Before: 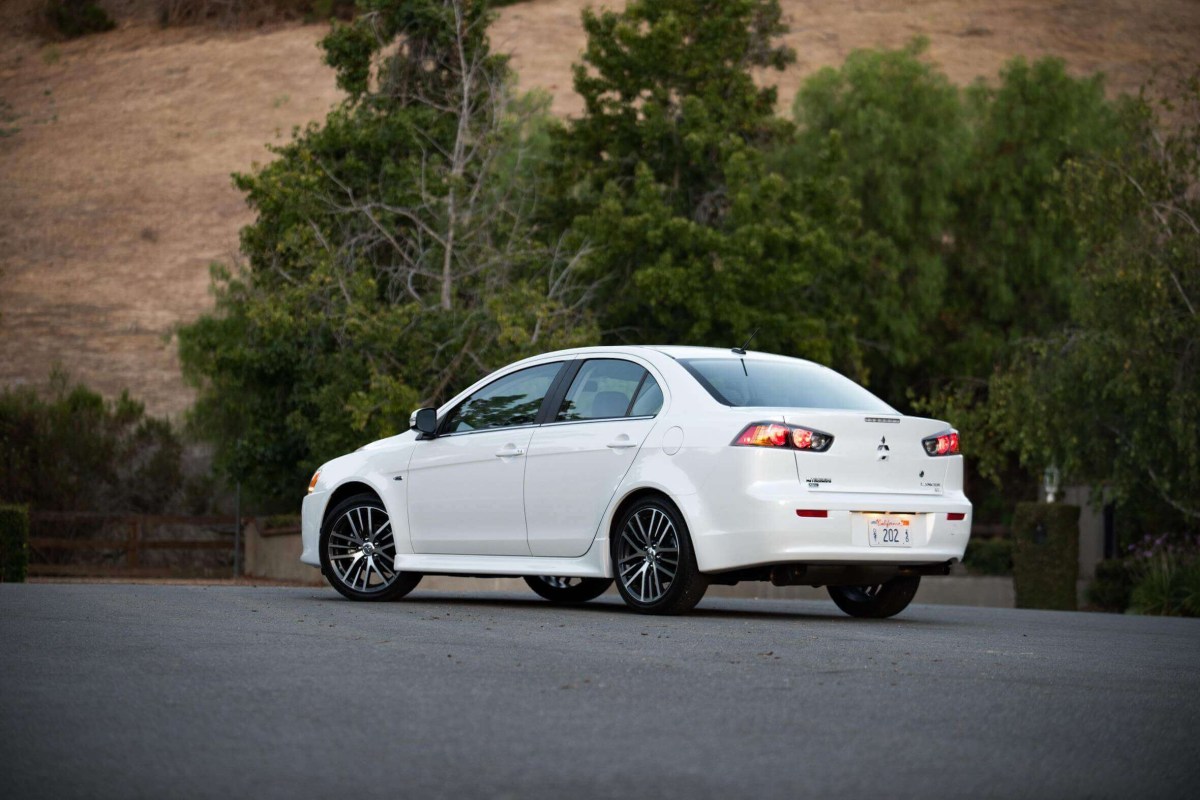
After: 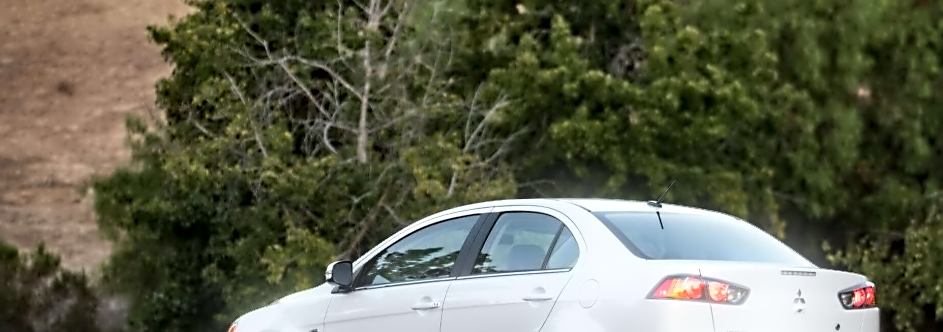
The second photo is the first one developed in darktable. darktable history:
sharpen: amount 0.2
contrast equalizer: octaves 7, y [[0.5, 0.542, 0.583, 0.625, 0.667, 0.708], [0.5 ×6], [0.5 ×6], [0, 0.033, 0.067, 0.1, 0.133, 0.167], [0, 0.05, 0.1, 0.15, 0.2, 0.25]]
bloom: size 5%, threshold 95%, strength 15%
crop: left 7.036%, top 18.398%, right 14.379%, bottom 40.043%
shadows and highlights: shadows 49, highlights -41, soften with gaussian
